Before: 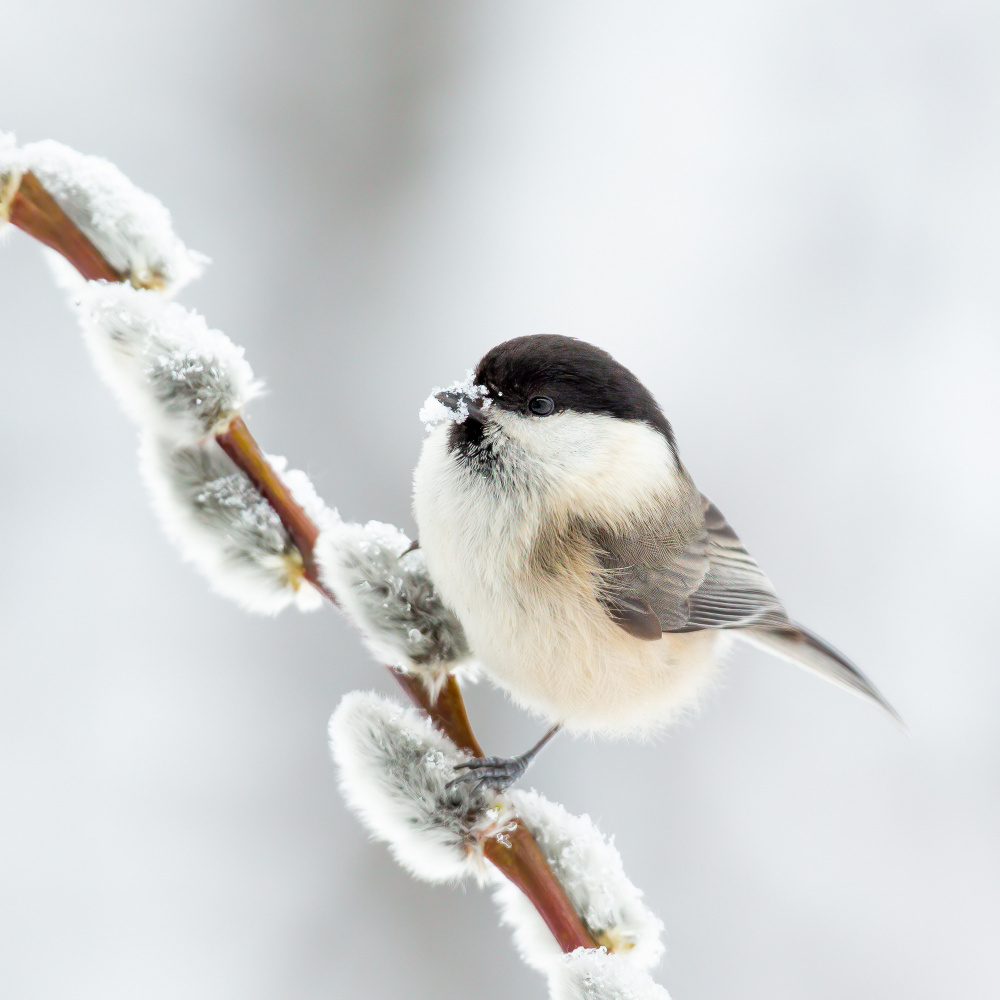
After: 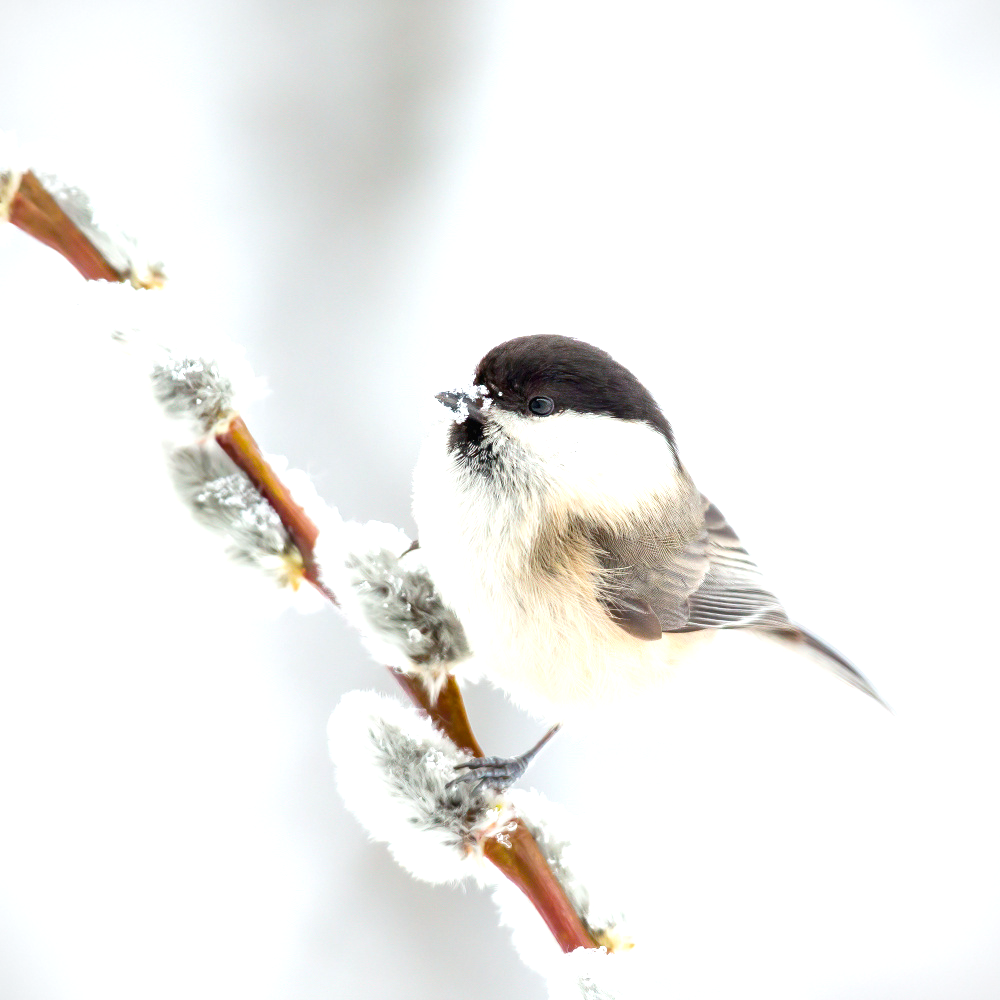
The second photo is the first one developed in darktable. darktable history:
tone equalizer: -8 EV 0.26 EV, -7 EV 0.399 EV, -6 EV 0.443 EV, -5 EV 0.242 EV, -3 EV -0.258 EV, -2 EV -0.414 EV, -1 EV -0.438 EV, +0 EV -0.263 EV
color balance rgb: perceptual saturation grading › global saturation 15.414%, perceptual saturation grading › highlights -18.955%, perceptual saturation grading › shadows 19.548%, global vibrance 9.753%
exposure: black level correction -0.001, exposure 0.909 EV, compensate highlight preservation false
vignetting: fall-off start 99.98%, fall-off radius 64.99%, automatic ratio true
